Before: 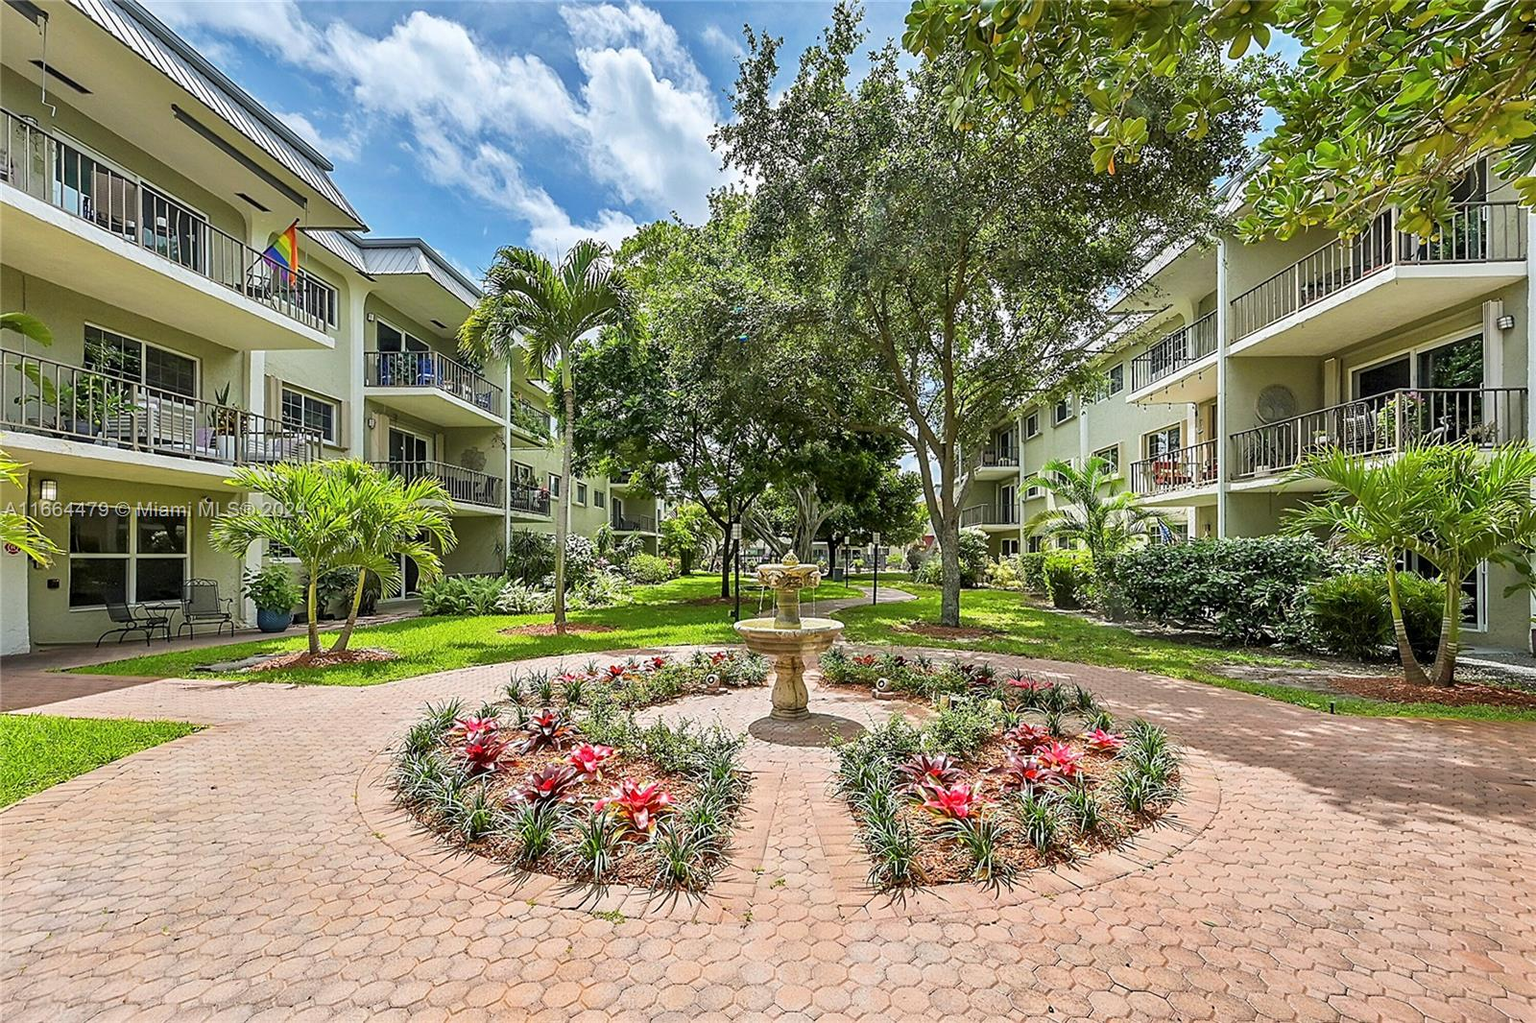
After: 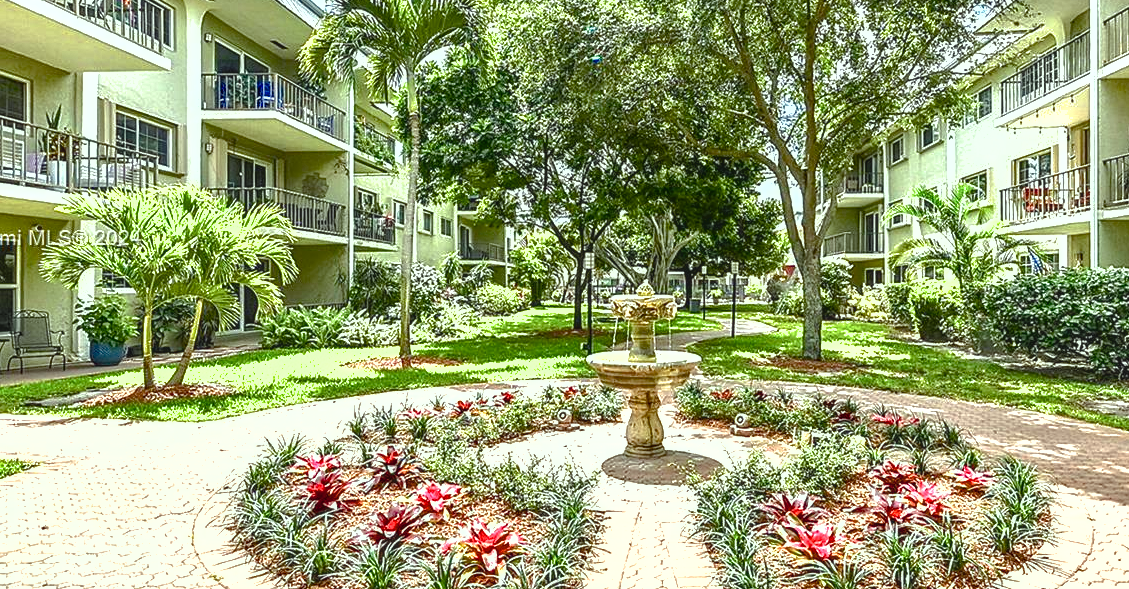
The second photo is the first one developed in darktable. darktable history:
color correction: highlights a* -7.85, highlights b* 3.1
local contrast: on, module defaults
exposure: black level correction 0, exposure 0.702 EV, compensate highlight preservation false
crop: left 11.171%, top 27.523%, right 18.237%, bottom 17.21%
tone equalizer: on, module defaults
shadows and highlights: on, module defaults
color balance rgb: global offset › luminance 0.726%, perceptual saturation grading › global saturation 25.867%, perceptual saturation grading › highlights -50.006%, perceptual saturation grading › shadows 30.035%, global vibrance 6.714%, contrast 13.187%, saturation formula JzAzBz (2021)
